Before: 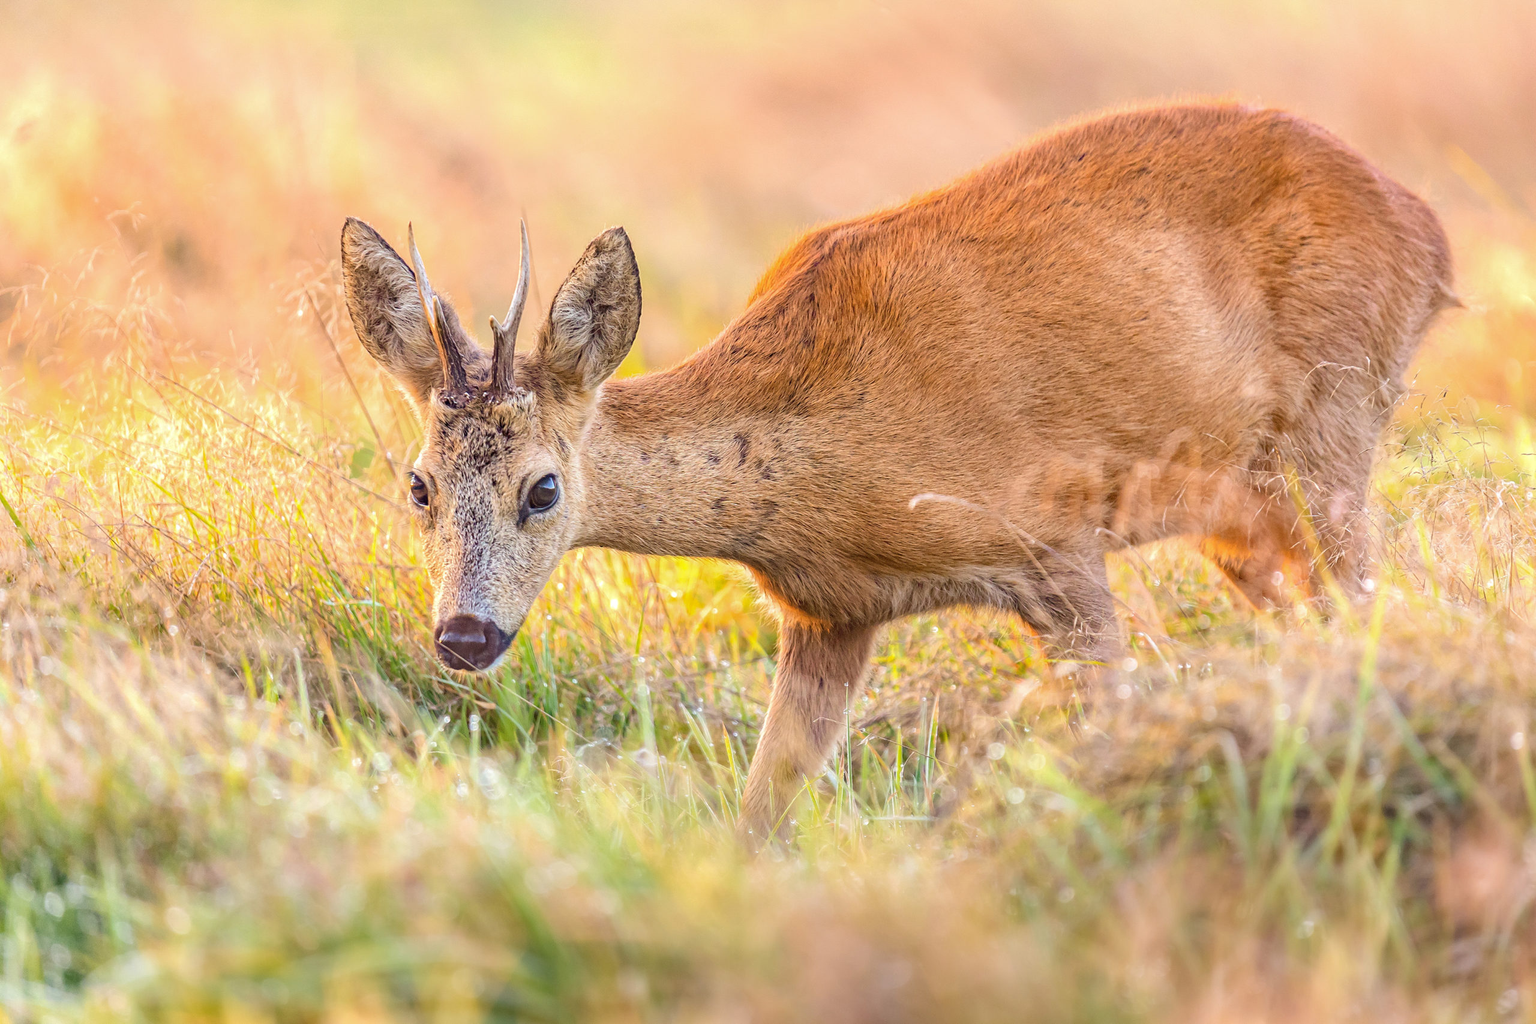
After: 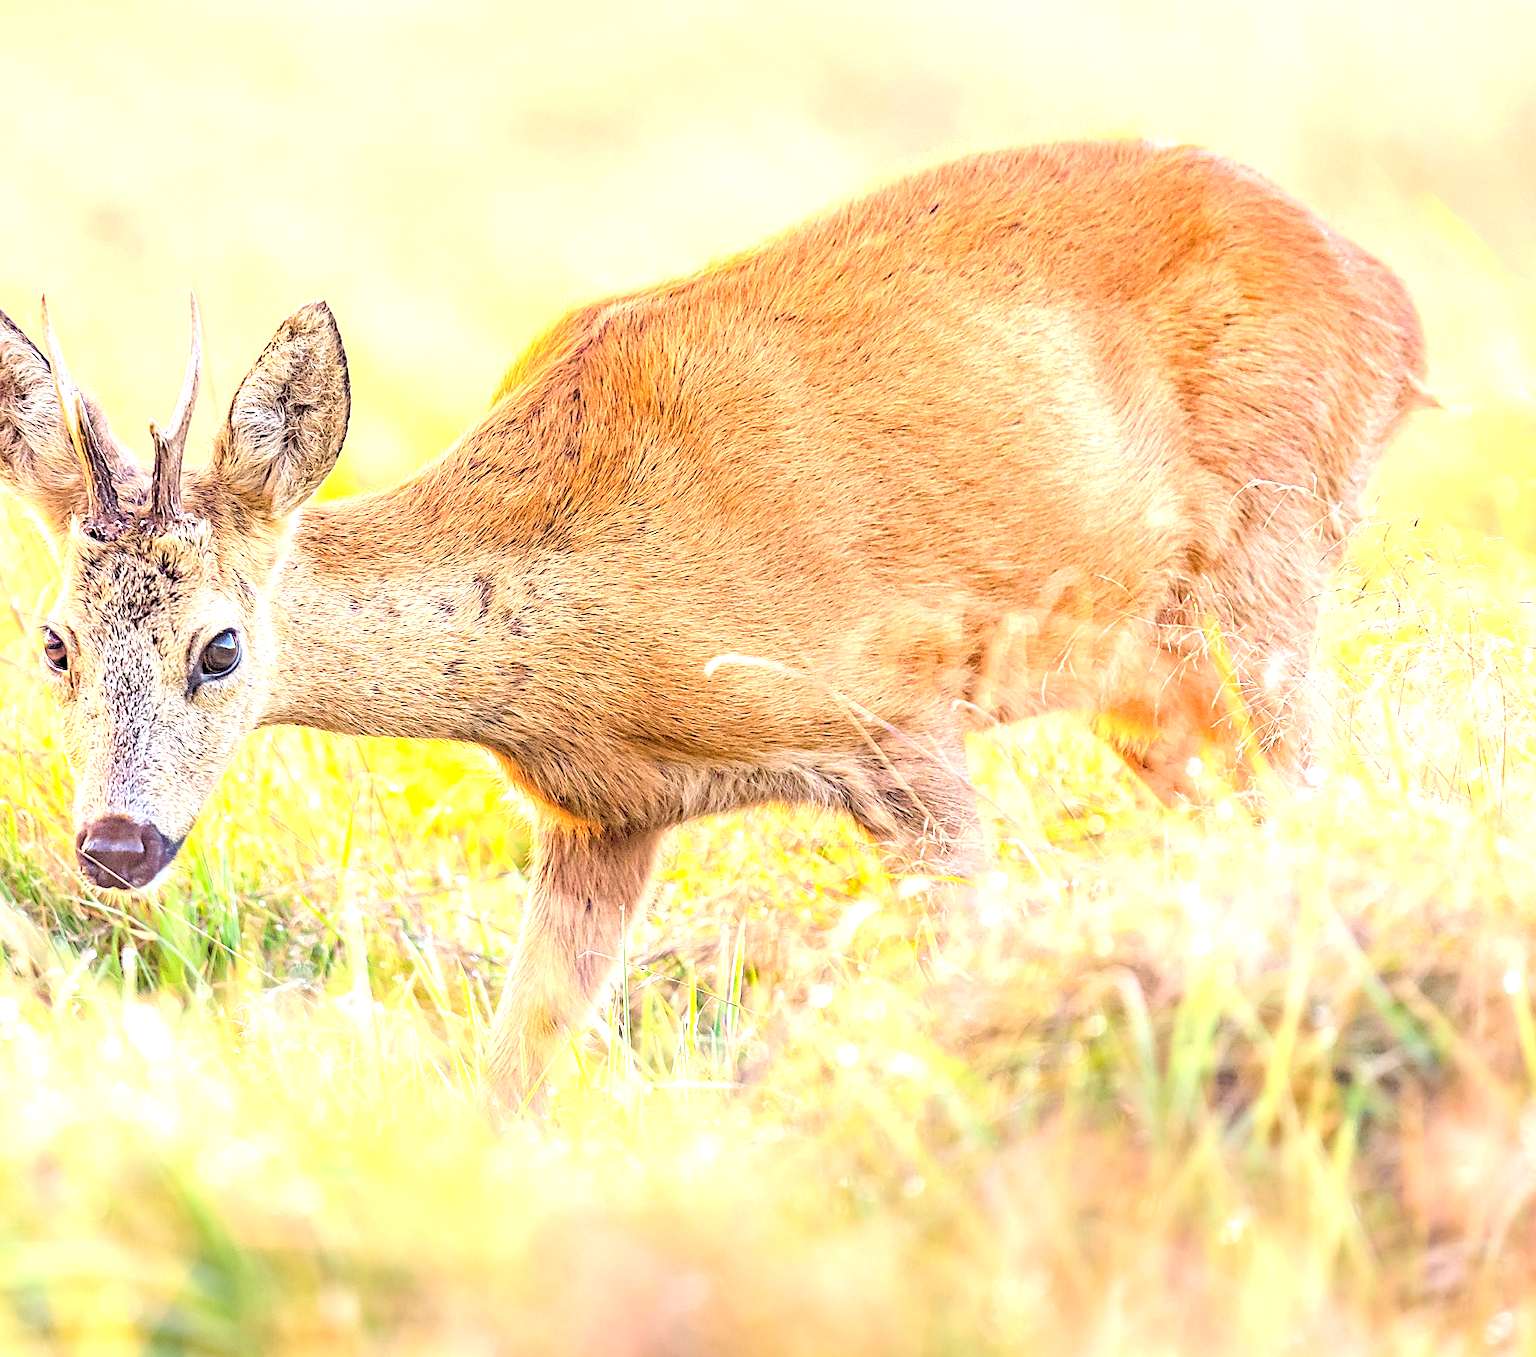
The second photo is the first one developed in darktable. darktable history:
sharpen: on, module defaults
crop and rotate: left 24.6%
levels: levels [0, 0.374, 0.749]
shadows and highlights: shadows -10, white point adjustment 1.5, highlights 10
rgb levels: preserve colors sum RGB, levels [[0.038, 0.433, 0.934], [0, 0.5, 1], [0, 0.5, 1]]
